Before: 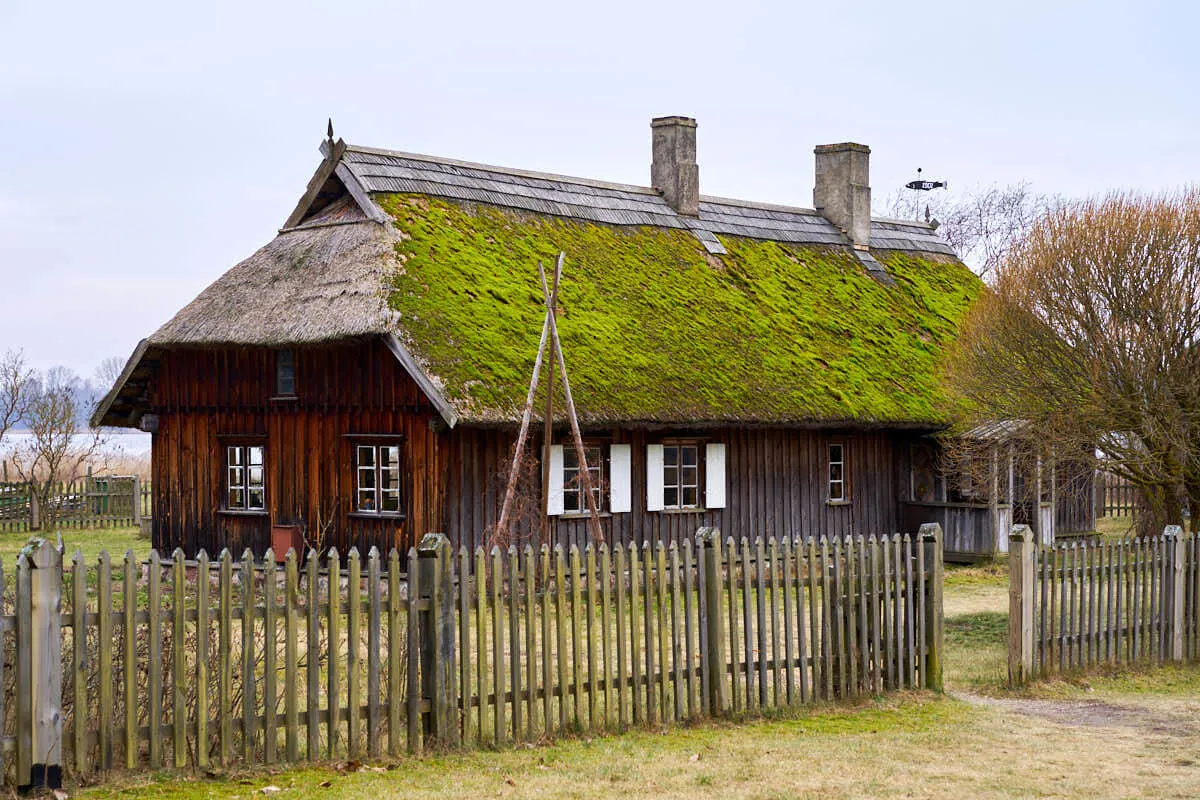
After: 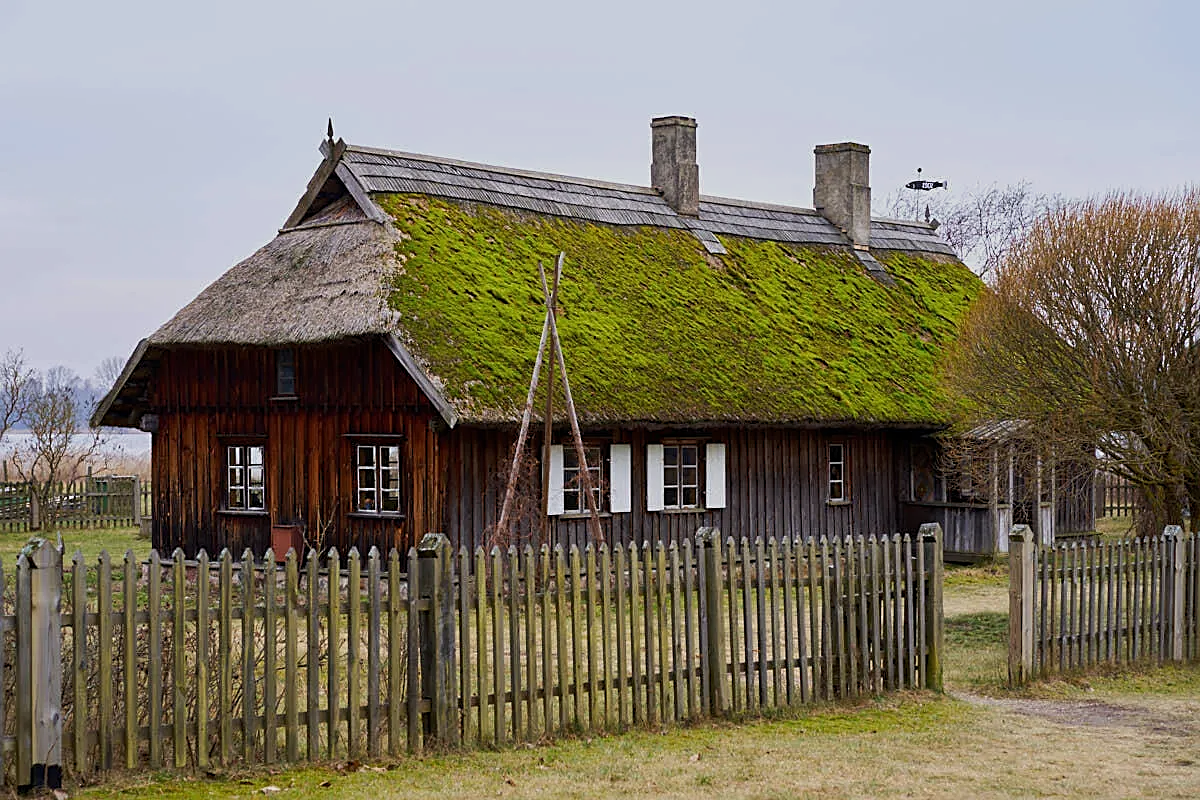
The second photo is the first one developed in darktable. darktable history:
exposure: exposure -0.49 EV, compensate exposure bias true, compensate highlight preservation false
sharpen: on, module defaults
